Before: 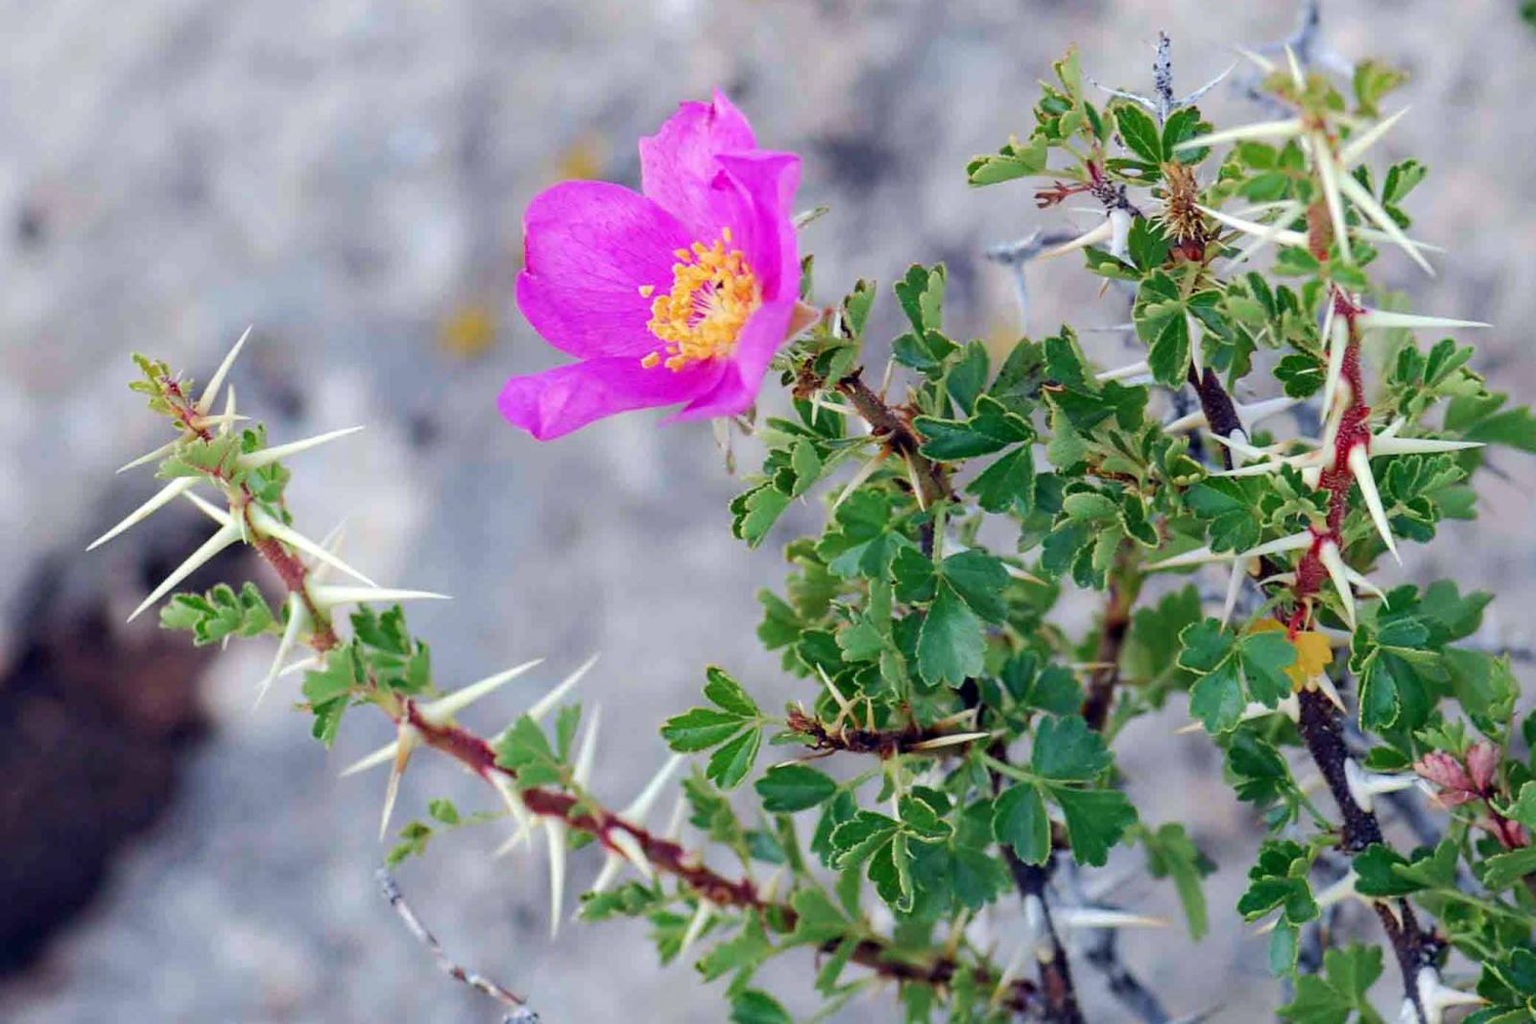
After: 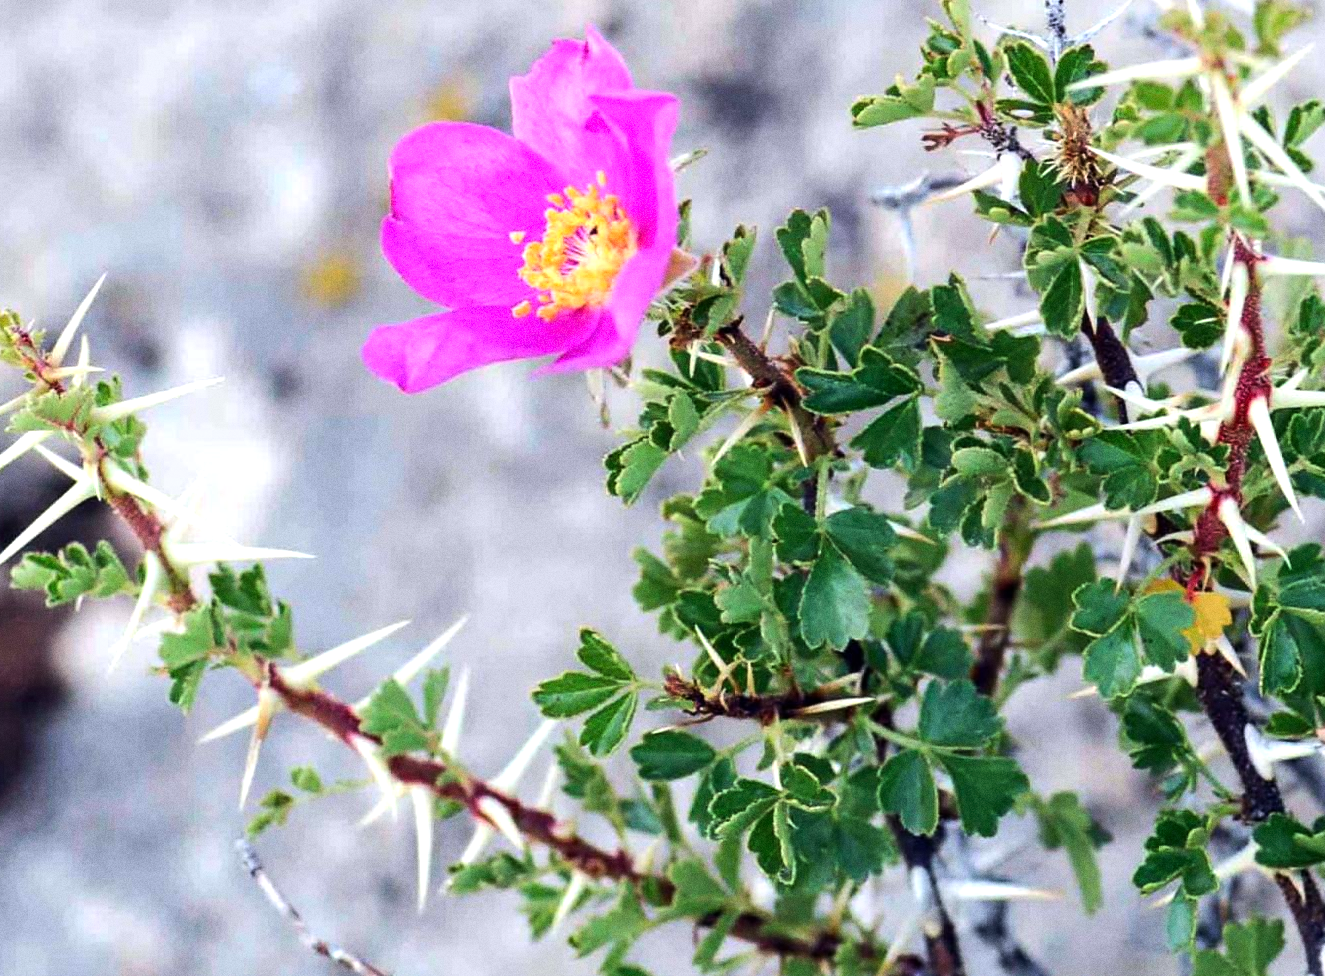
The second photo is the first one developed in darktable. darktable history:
white balance: emerald 1
crop: left 9.807%, top 6.259%, right 7.334%, bottom 2.177%
tone equalizer: -8 EV -0.75 EV, -7 EV -0.7 EV, -6 EV -0.6 EV, -5 EV -0.4 EV, -3 EV 0.4 EV, -2 EV 0.6 EV, -1 EV 0.7 EV, +0 EV 0.75 EV, edges refinement/feathering 500, mask exposure compensation -1.57 EV, preserve details no
grain: coarseness 0.09 ISO
